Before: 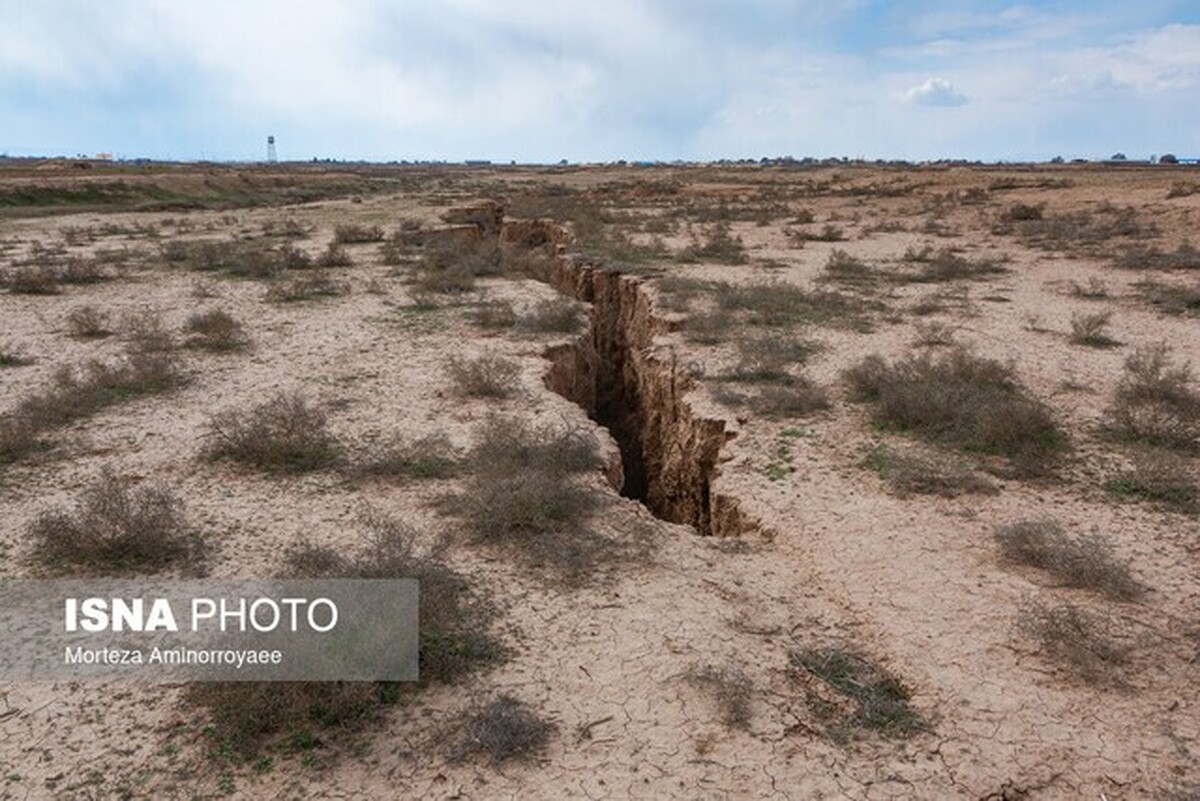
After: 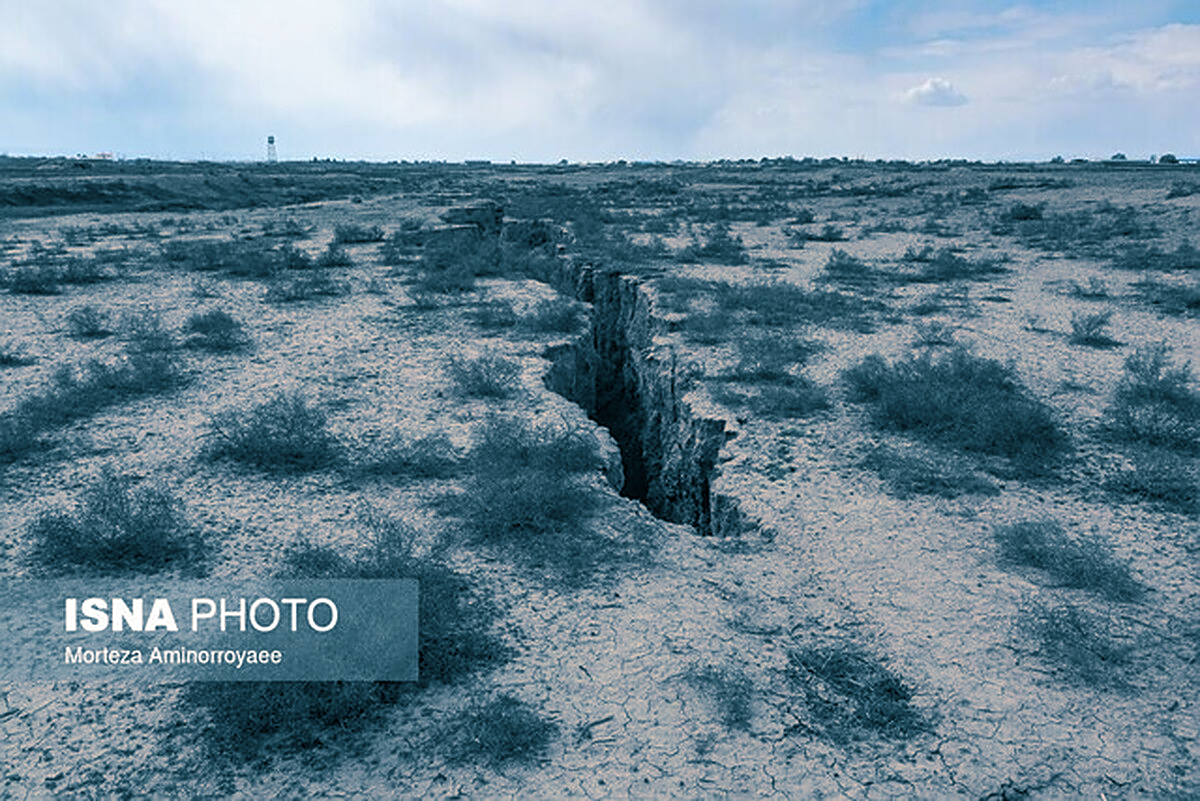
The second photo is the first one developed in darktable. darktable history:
vibrance: on, module defaults
split-toning: shadows › hue 212.4°, balance -70
sharpen: on, module defaults
shadows and highlights: radius 331.84, shadows 53.55, highlights -100, compress 94.63%, highlights color adjustment 73.23%, soften with gaussian
